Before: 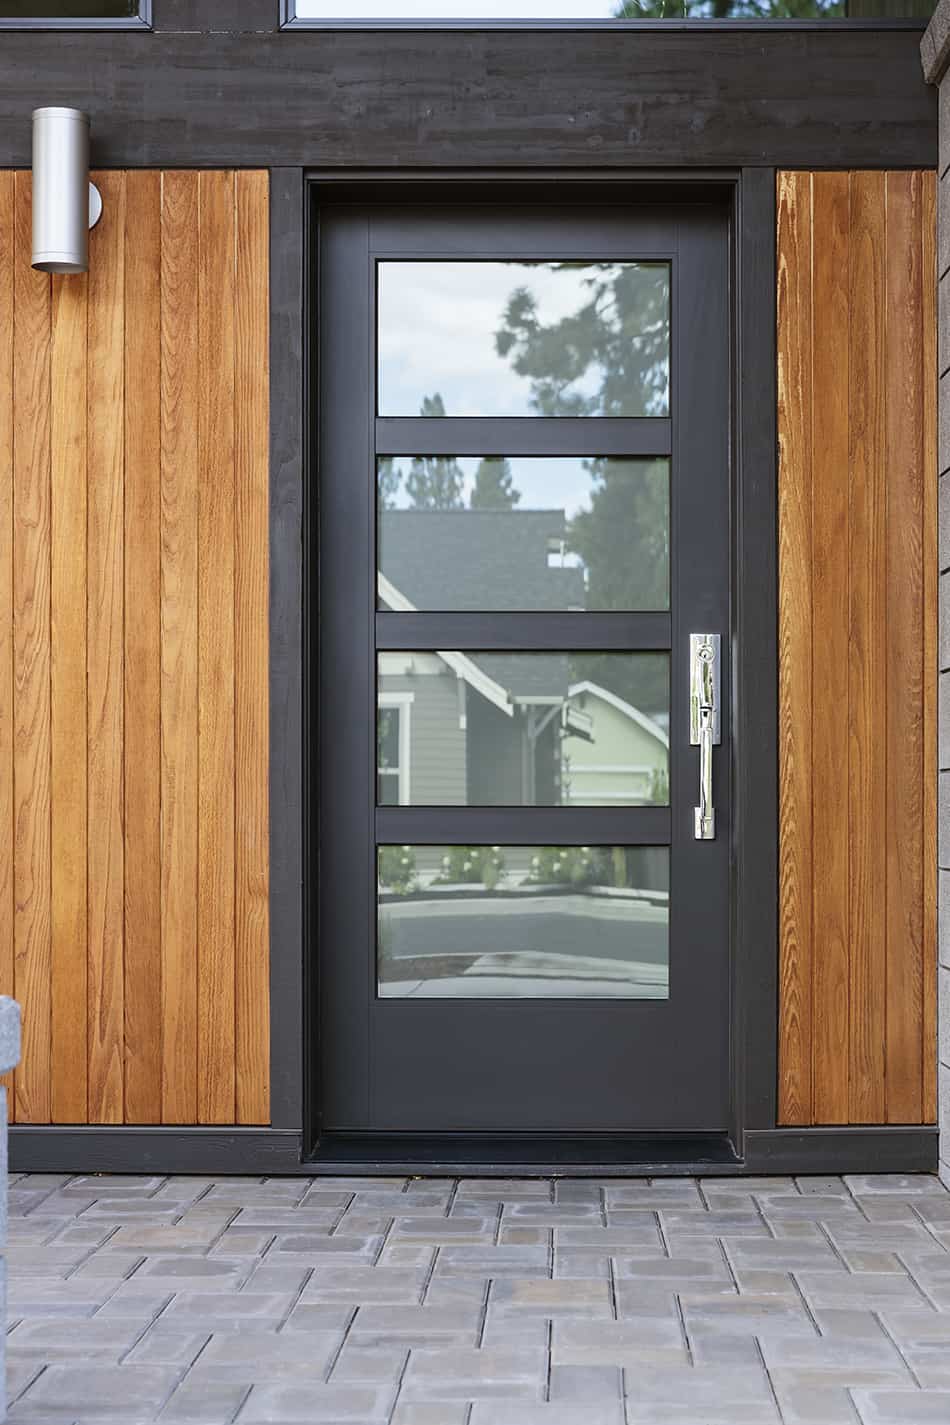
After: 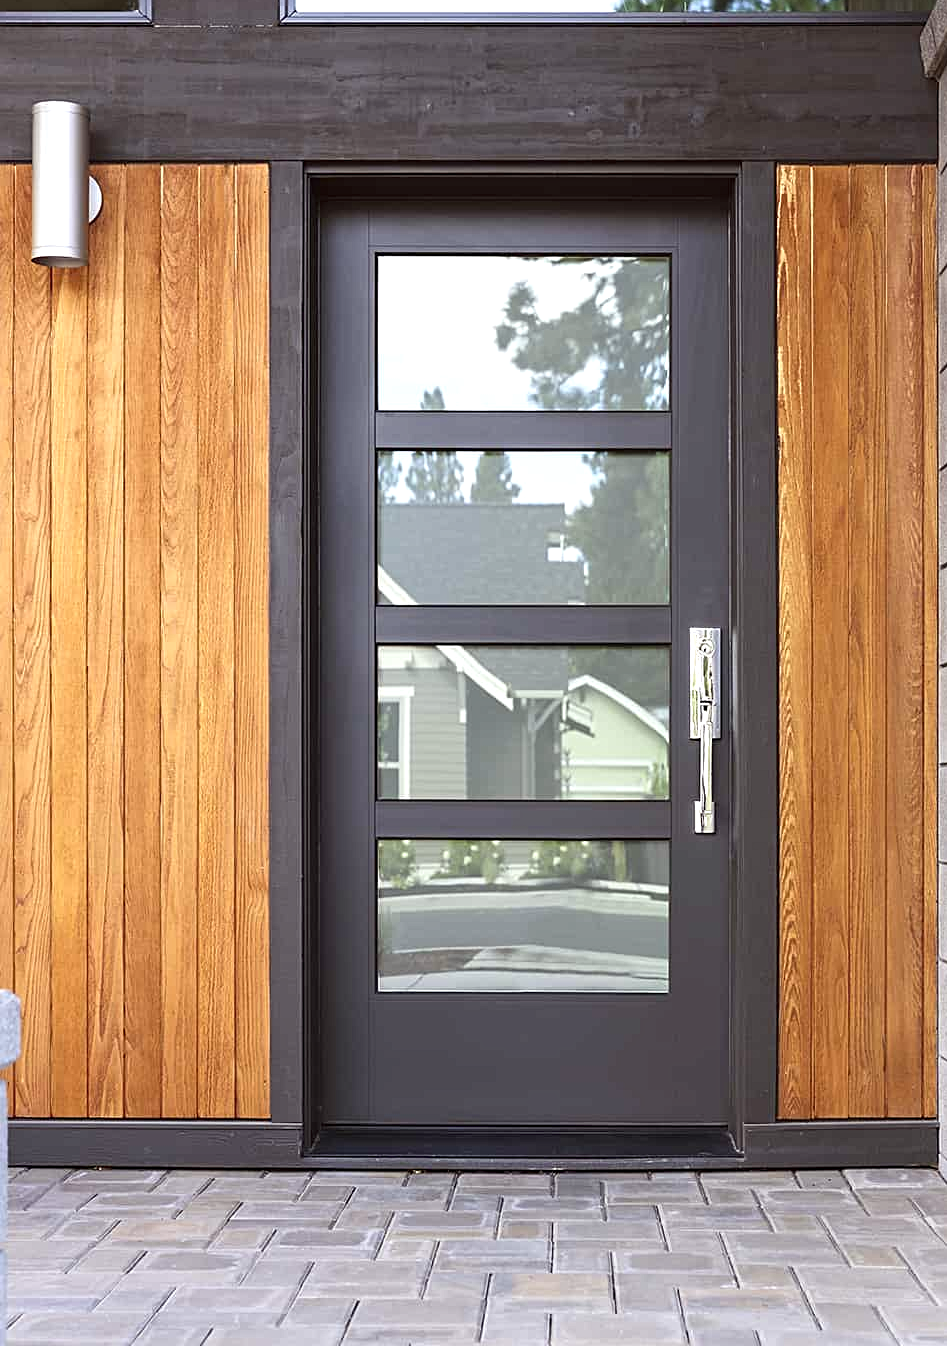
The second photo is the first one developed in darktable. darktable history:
color correction: highlights a* -0.95, highlights b* 4.5, shadows a* 3.55
white balance: red 1.009, blue 1.027
exposure: black level correction 0, exposure 0.5 EV, compensate highlight preservation false
crop: top 0.448%, right 0.264%, bottom 5.045%
sharpen: radius 2.167, amount 0.381, threshold 0
